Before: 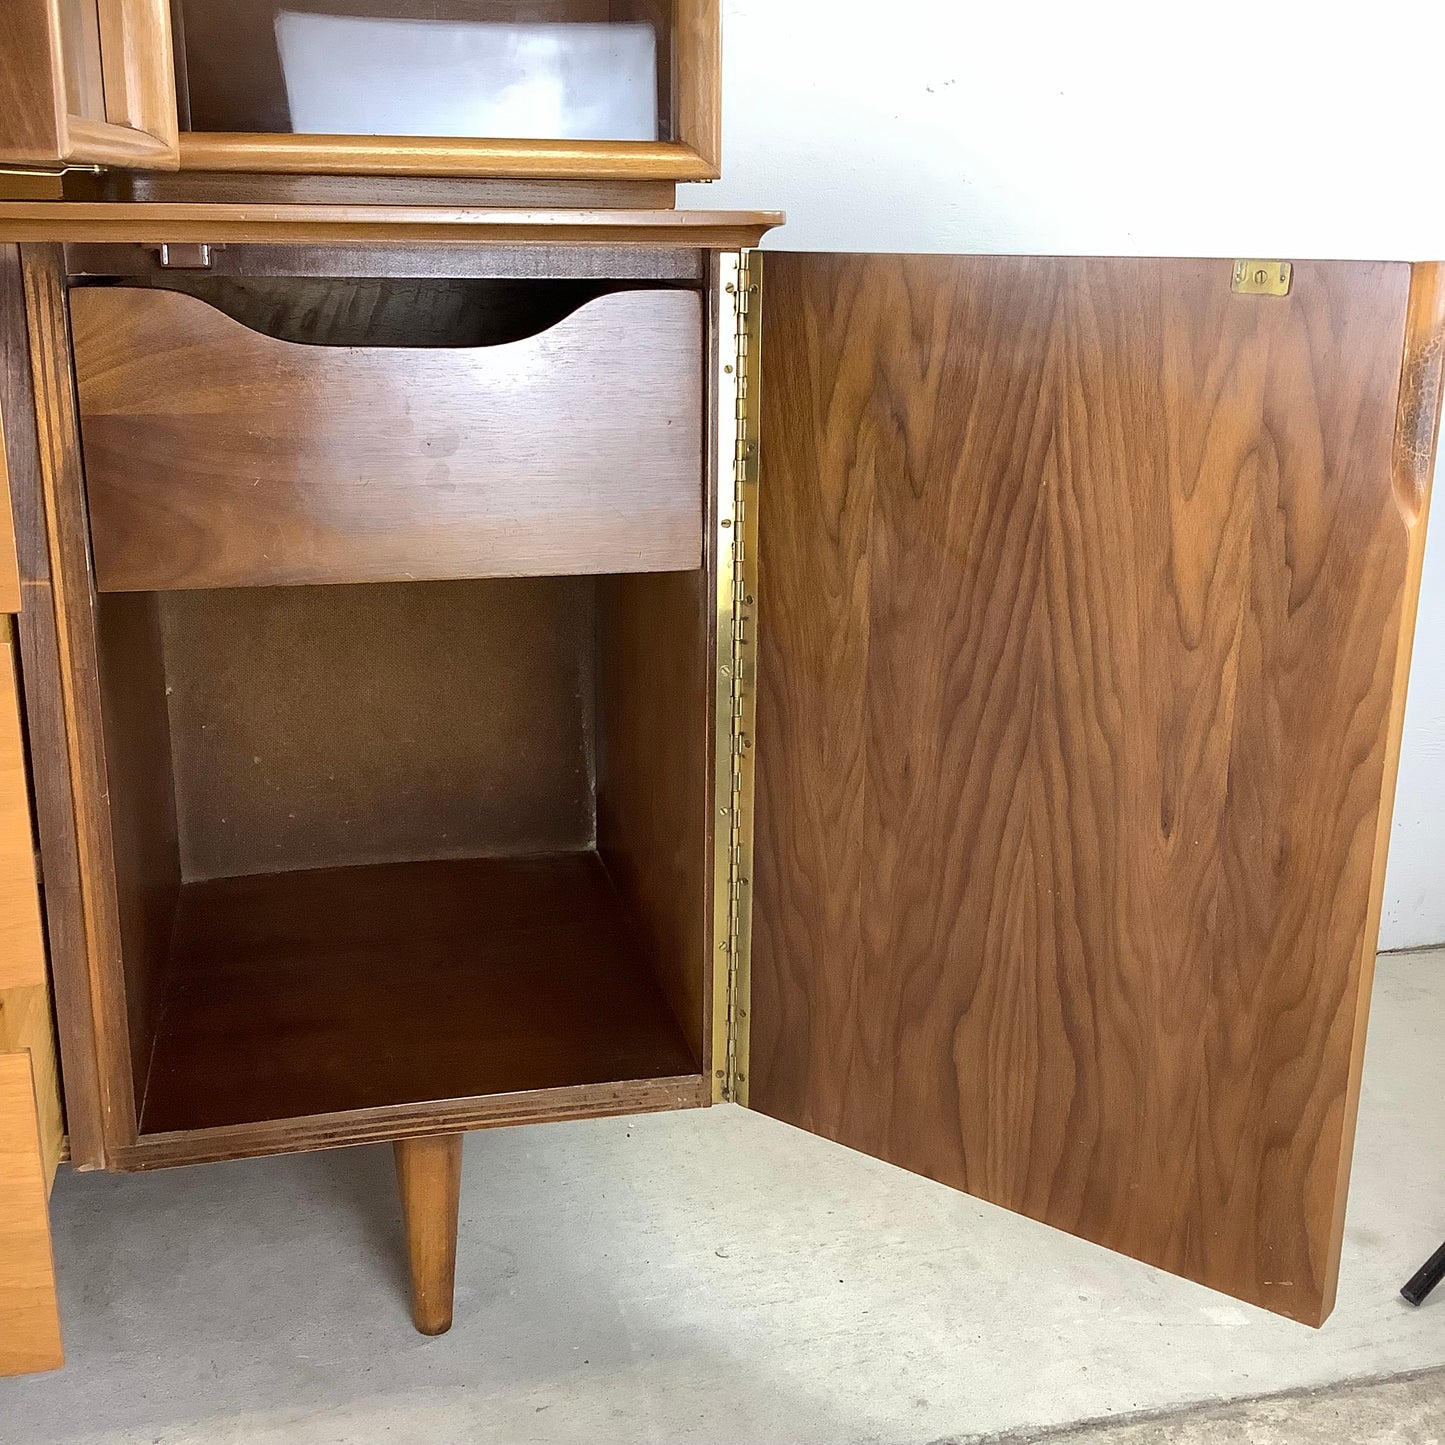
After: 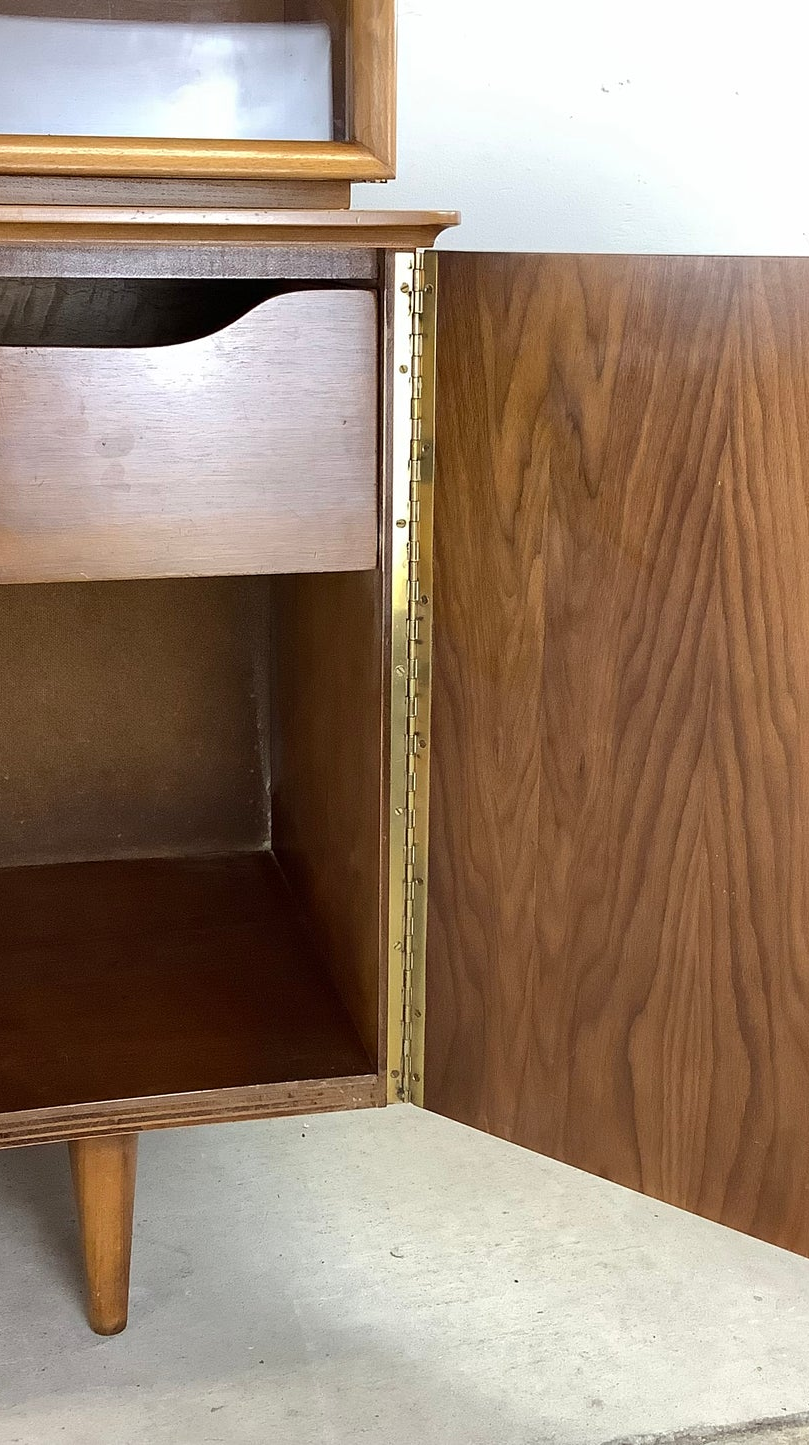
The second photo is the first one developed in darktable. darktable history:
crop and rotate: left 22.531%, right 21.48%
